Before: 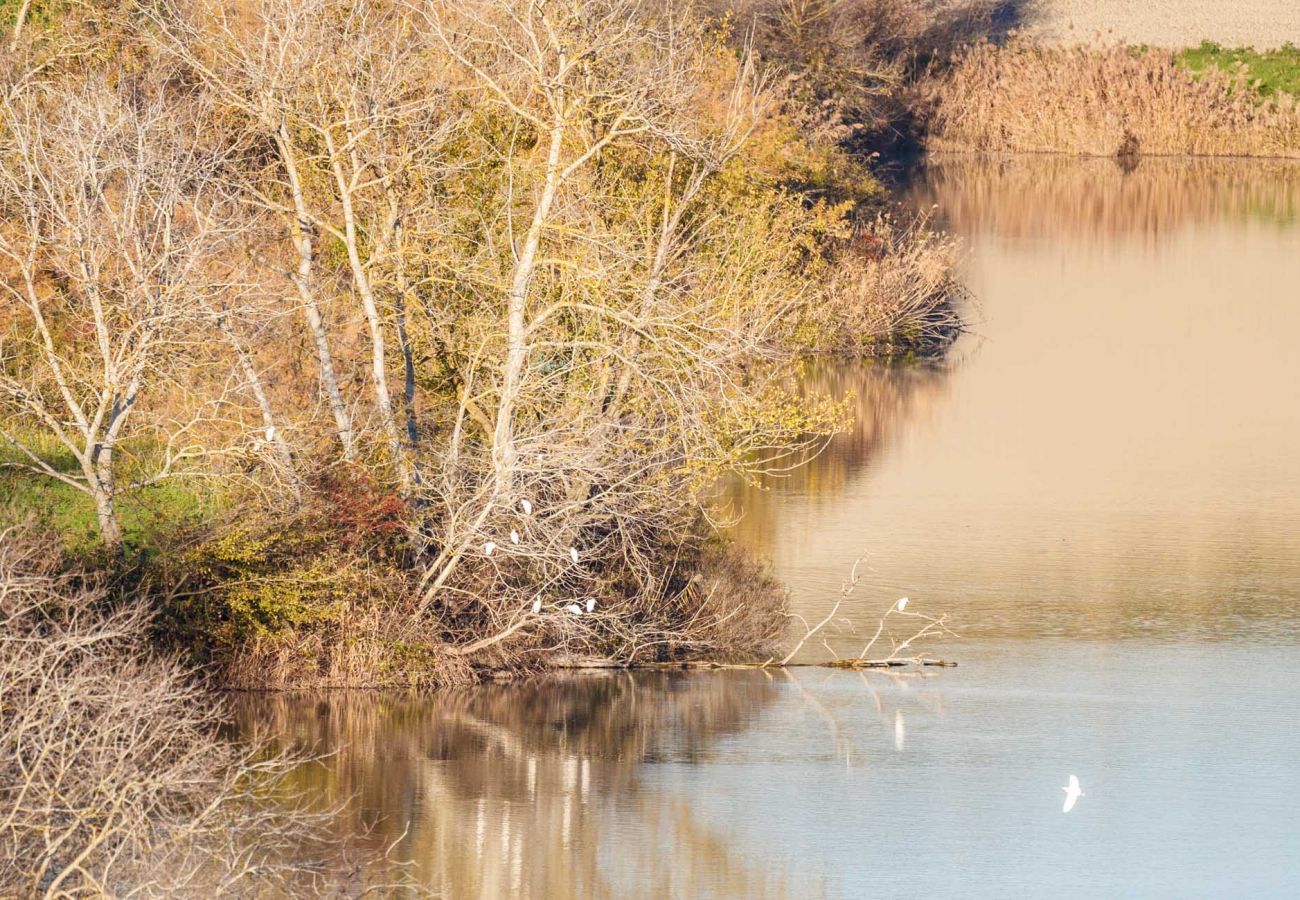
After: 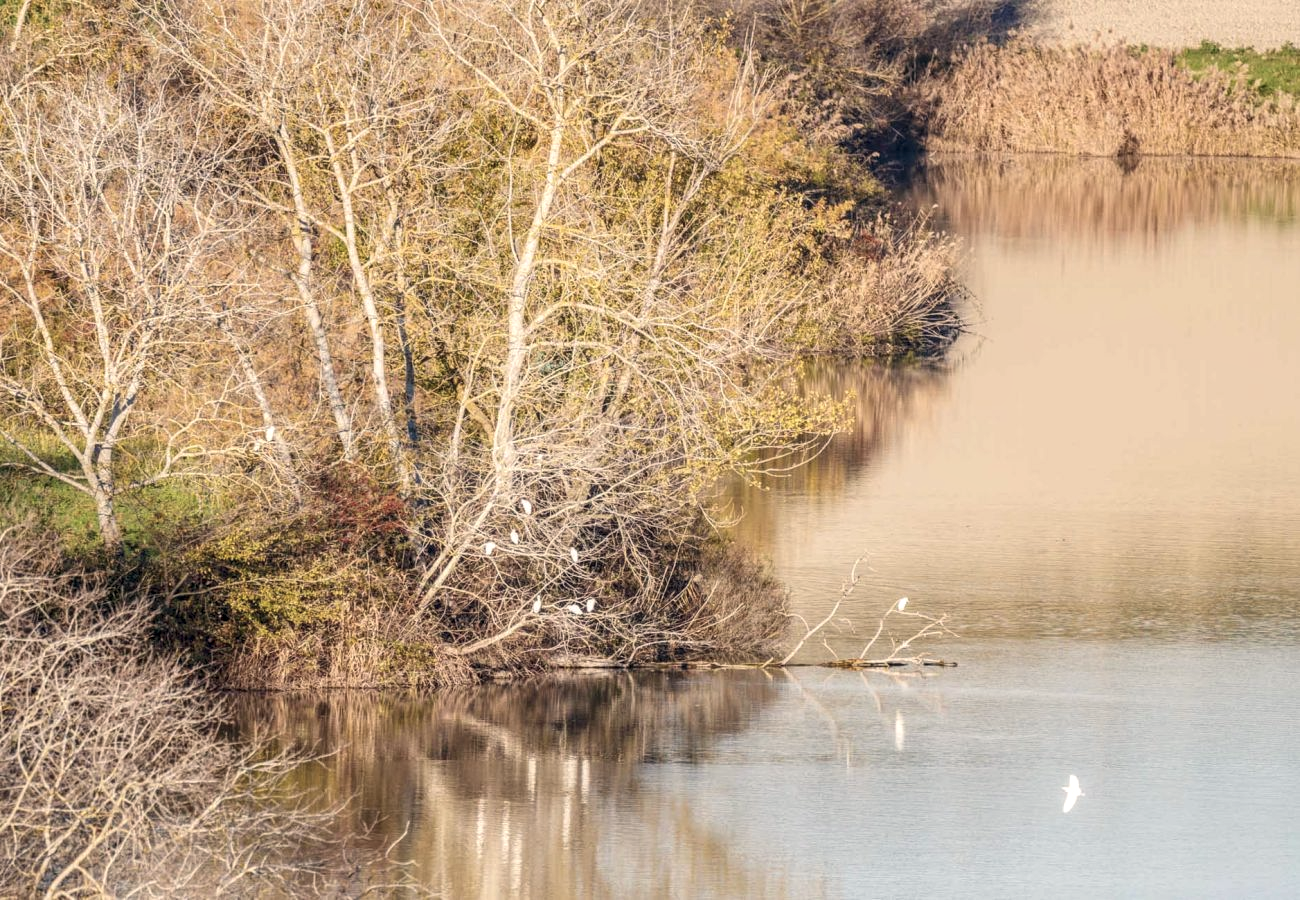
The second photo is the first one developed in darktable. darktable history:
local contrast: on, module defaults
color correction: highlights a* 2.74, highlights b* 5, shadows a* -1.48, shadows b* -4.93, saturation 0.799
